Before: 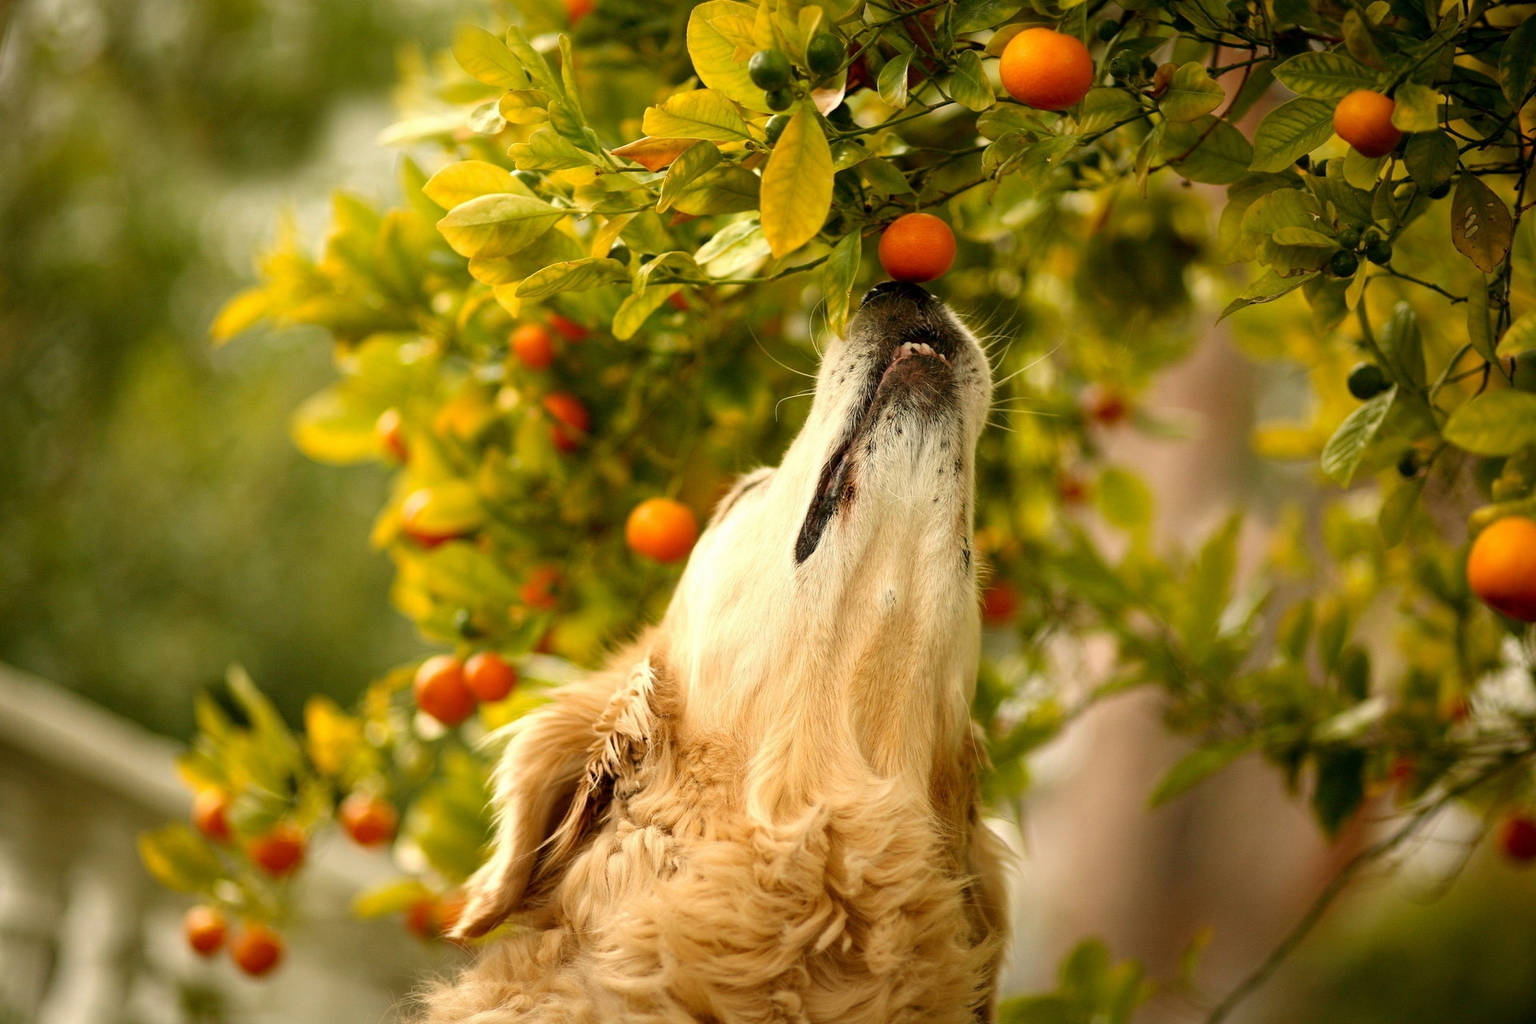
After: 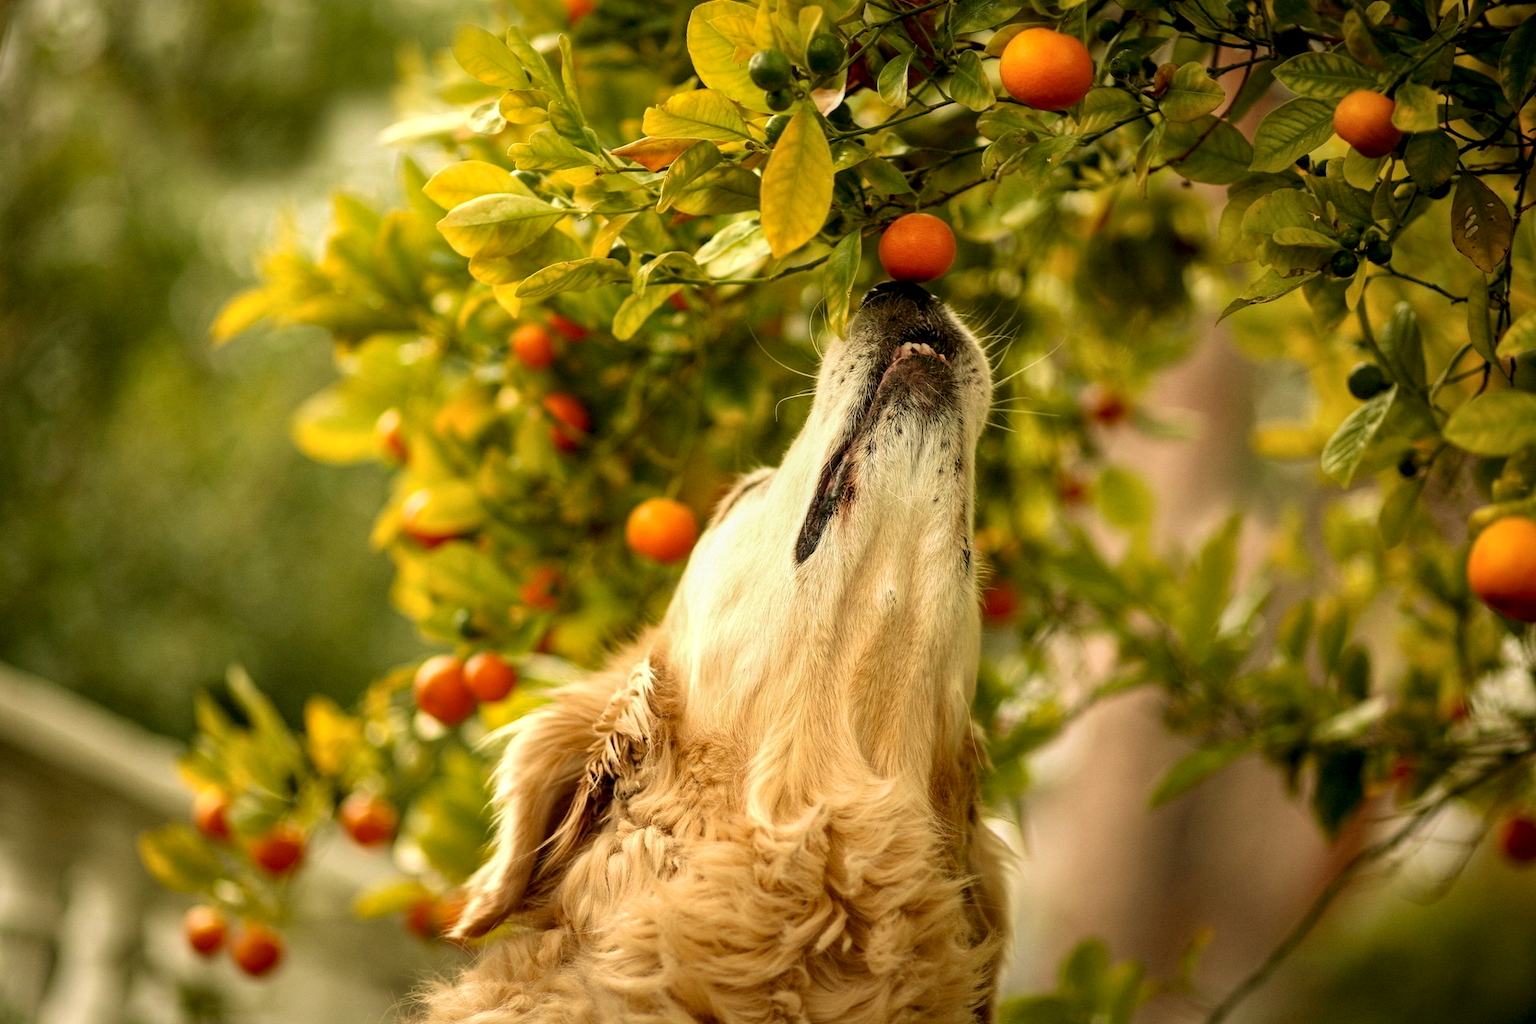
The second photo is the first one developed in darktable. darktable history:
tone equalizer: on, module defaults
velvia: strength 30.13%
shadows and highlights: shadows -20.62, white point adjustment -2.16, highlights -34.81
local contrast: detail 130%
